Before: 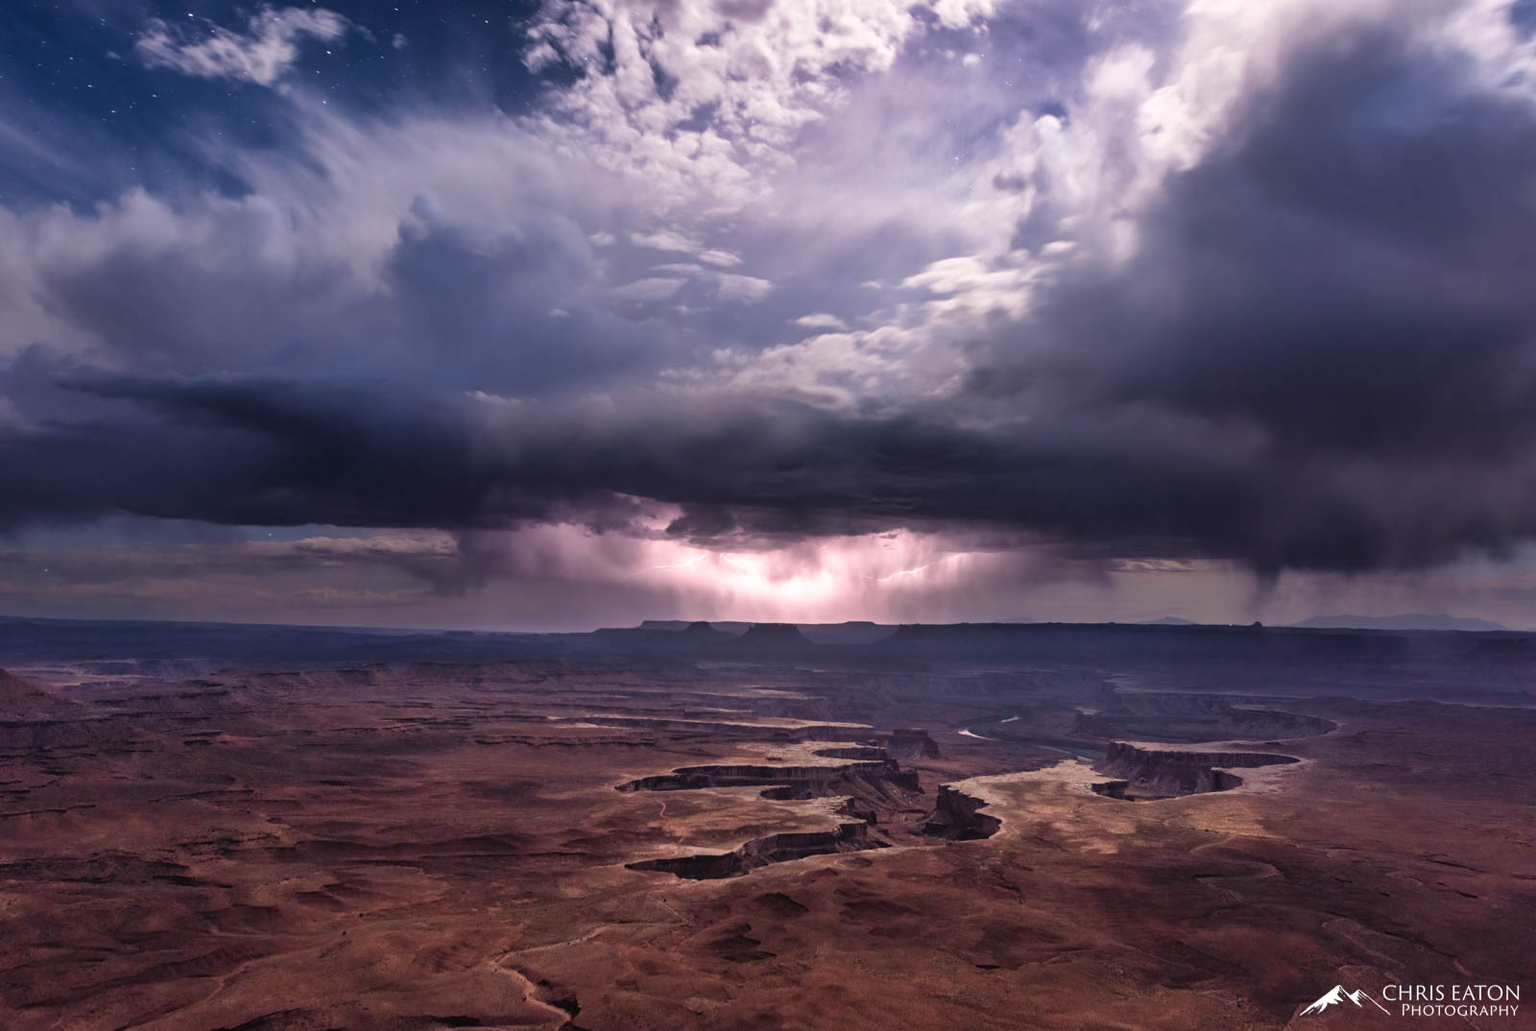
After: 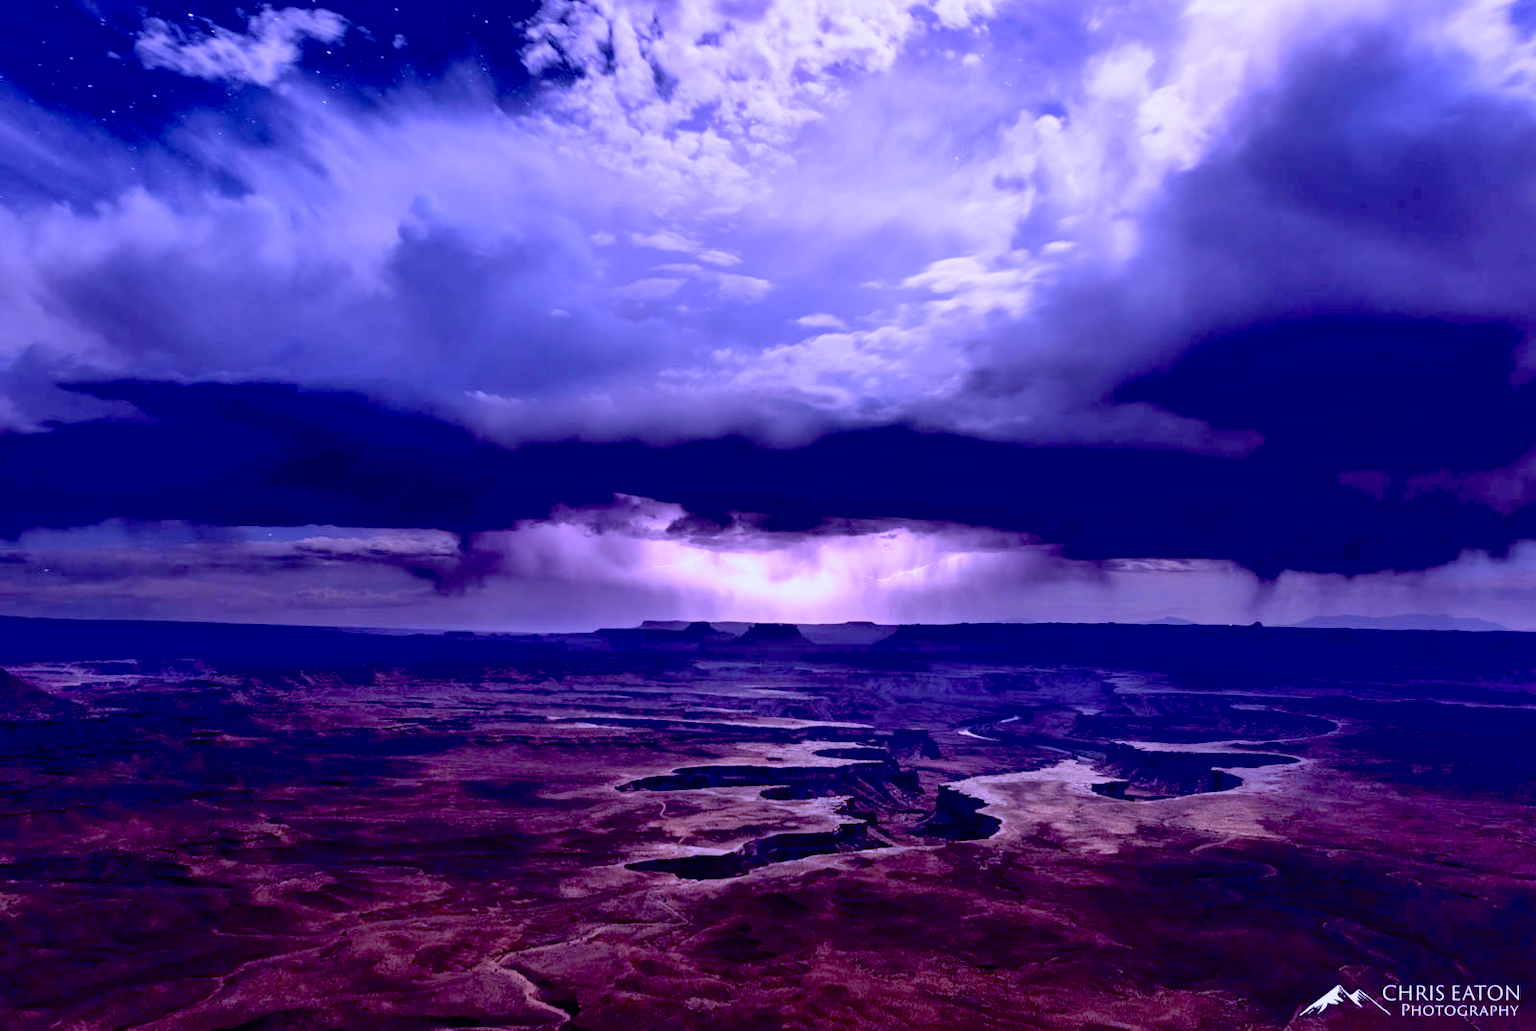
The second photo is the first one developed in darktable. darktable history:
exposure: black level correction 0.046, exposure -0.228 EV, compensate highlight preservation false
white balance: red 0.98, blue 1.61
contrast brightness saturation: brightness 0.13
